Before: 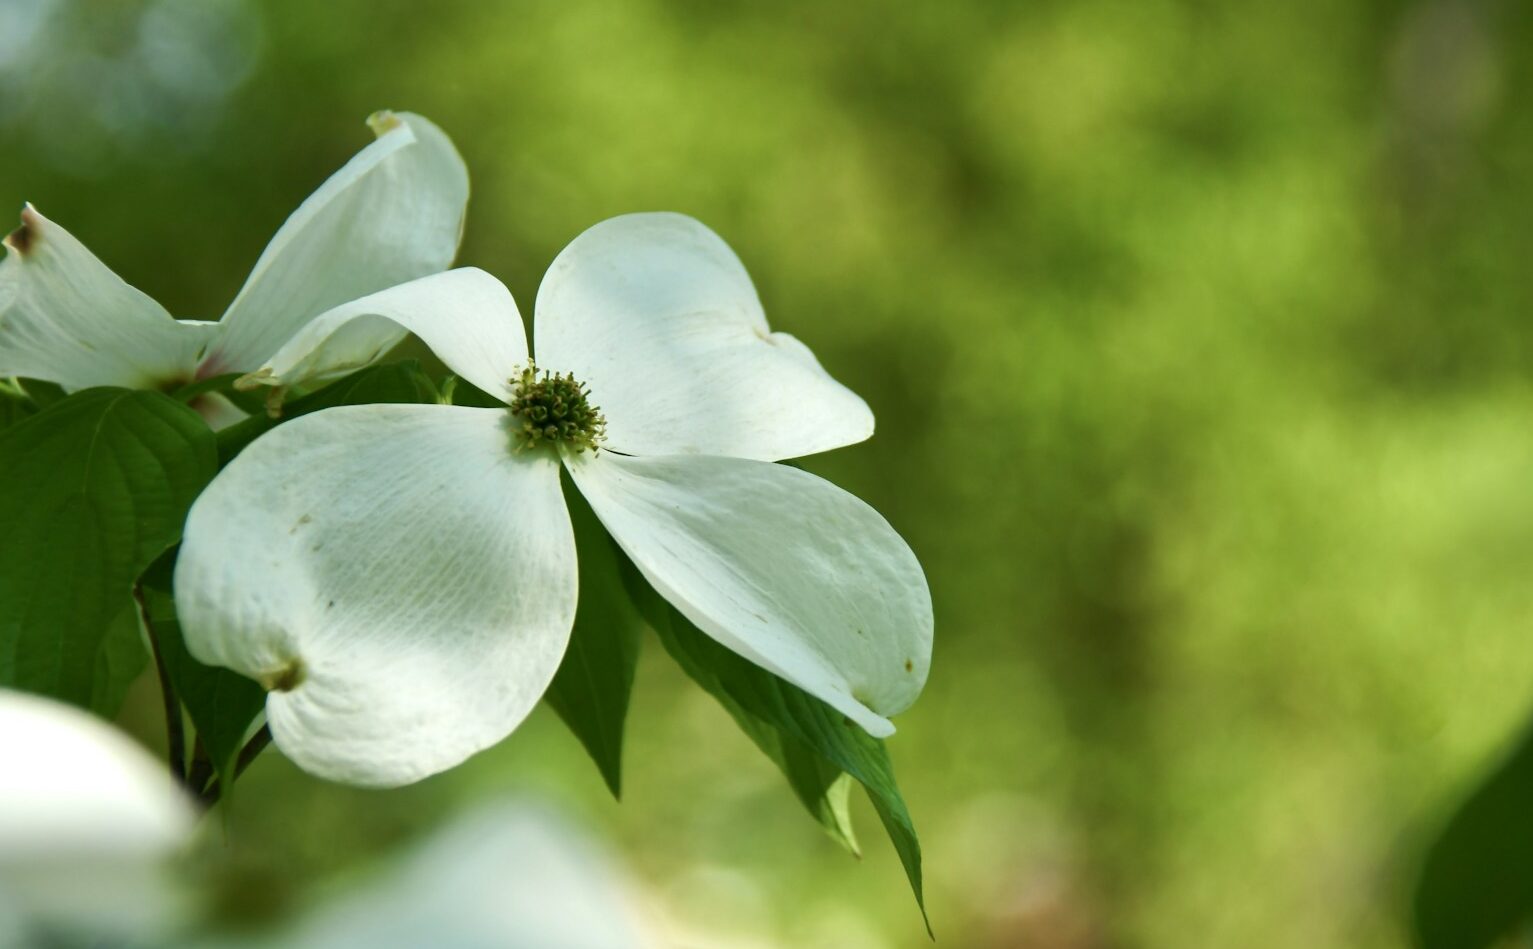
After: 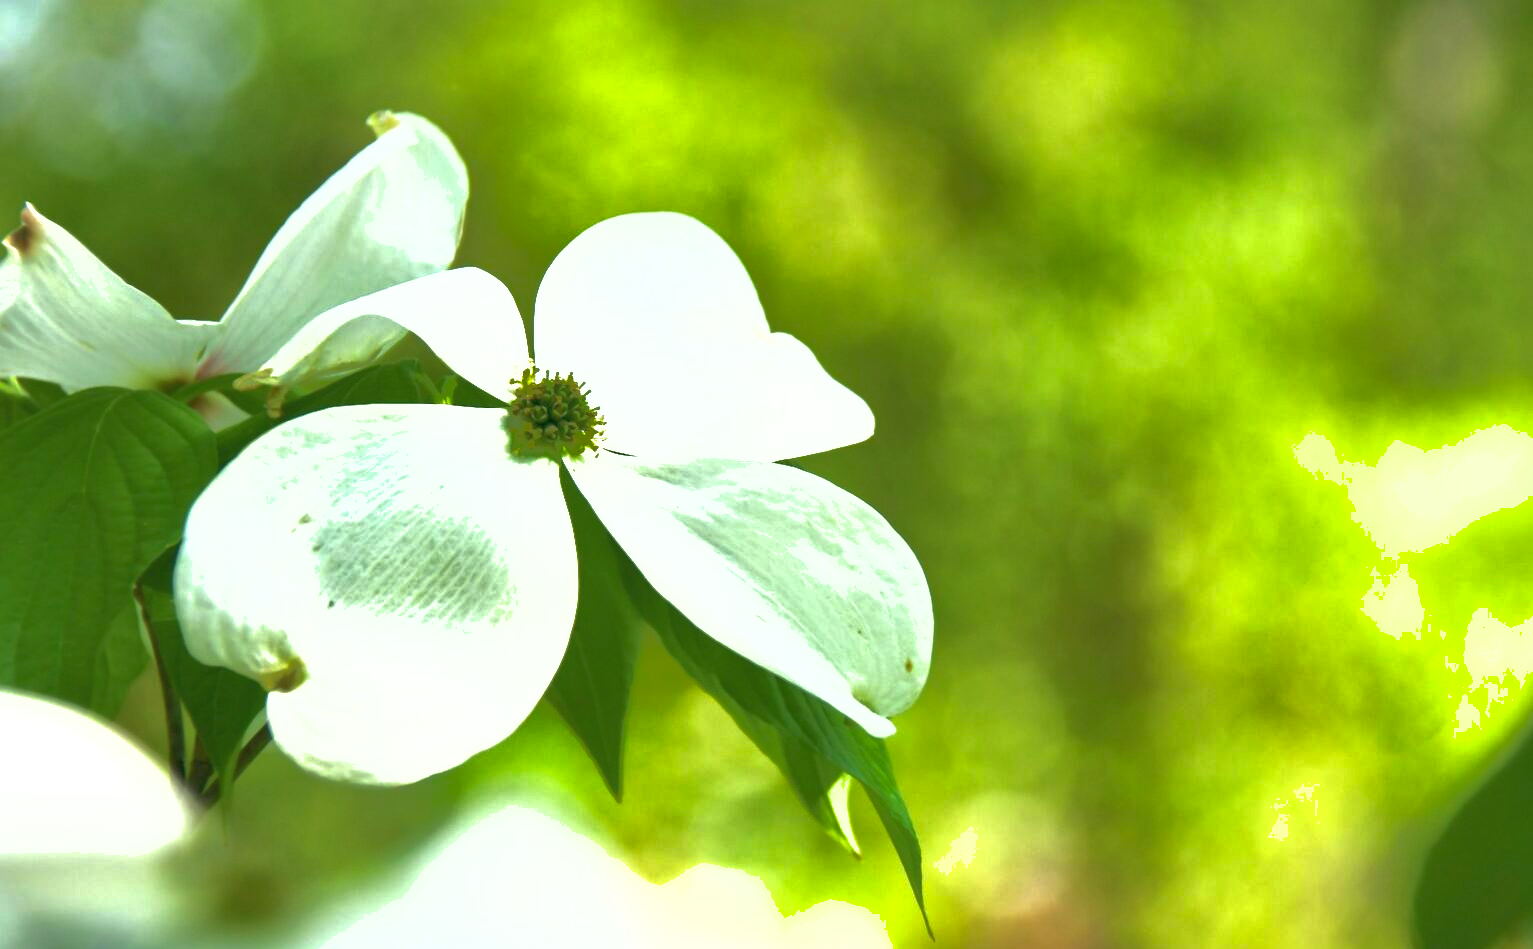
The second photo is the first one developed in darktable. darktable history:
contrast brightness saturation: contrast 0.07
exposure: black level correction 0, exposure 1.2 EV, compensate exposure bias true, compensate highlight preservation false
shadows and highlights: shadows 60, highlights -60
